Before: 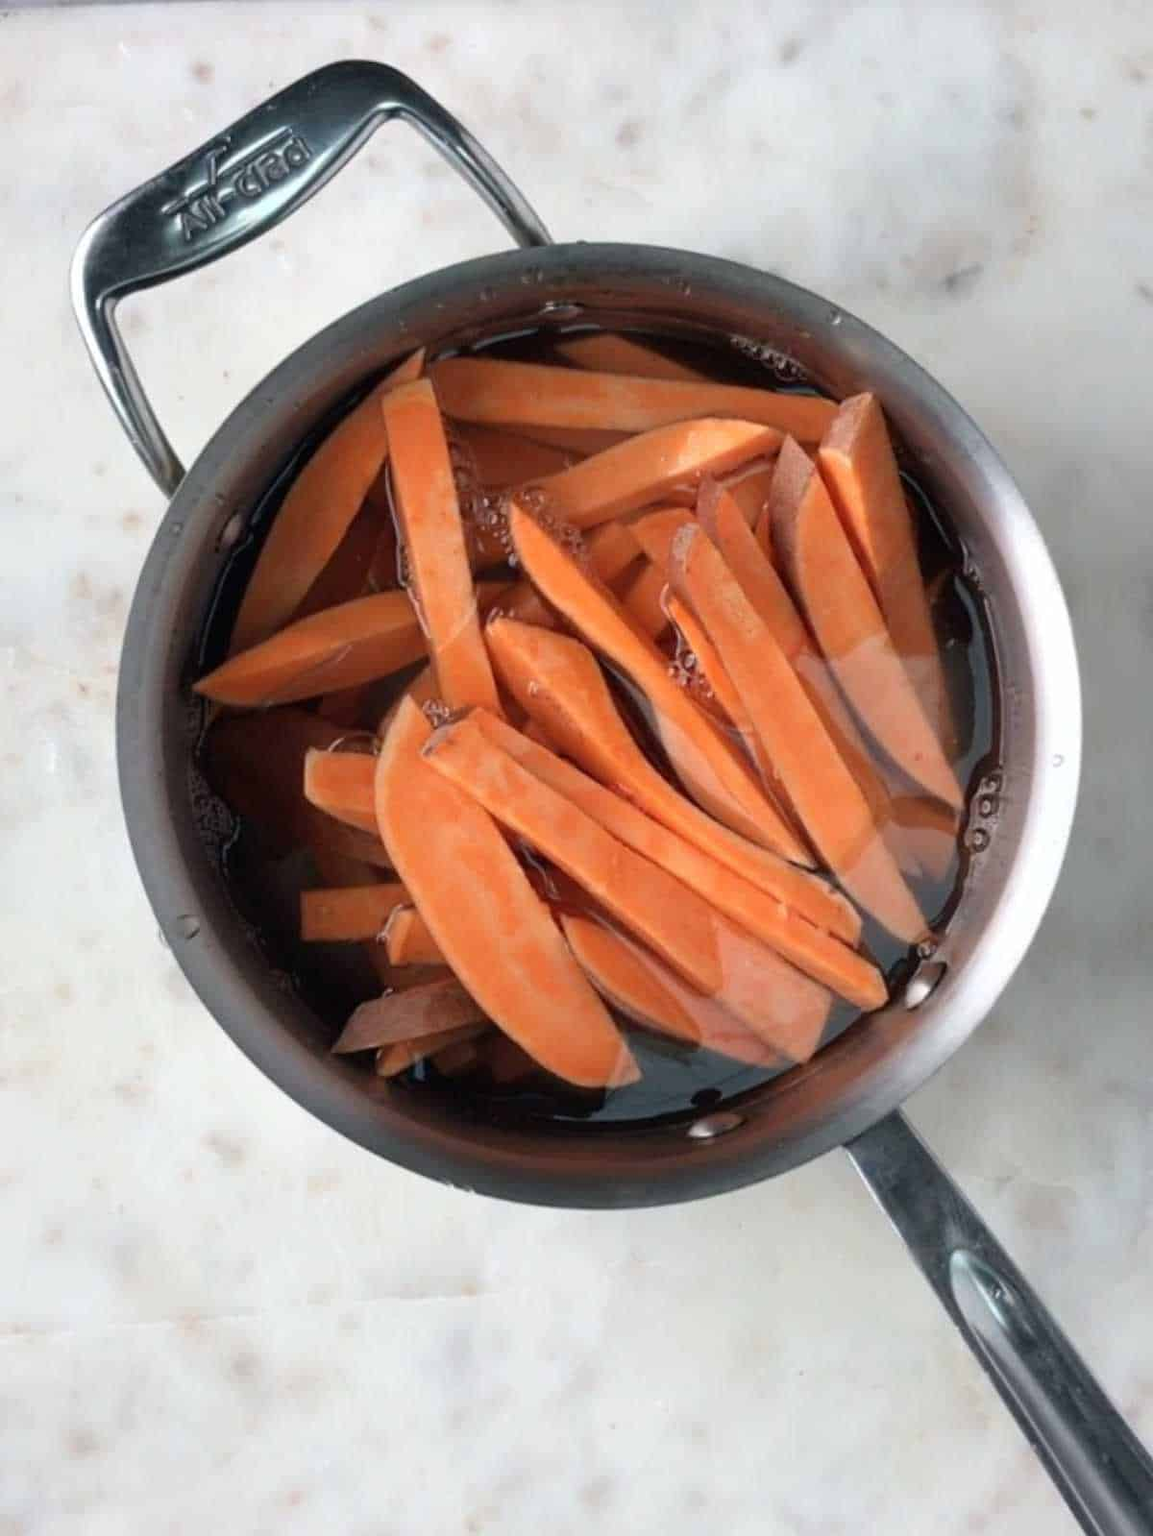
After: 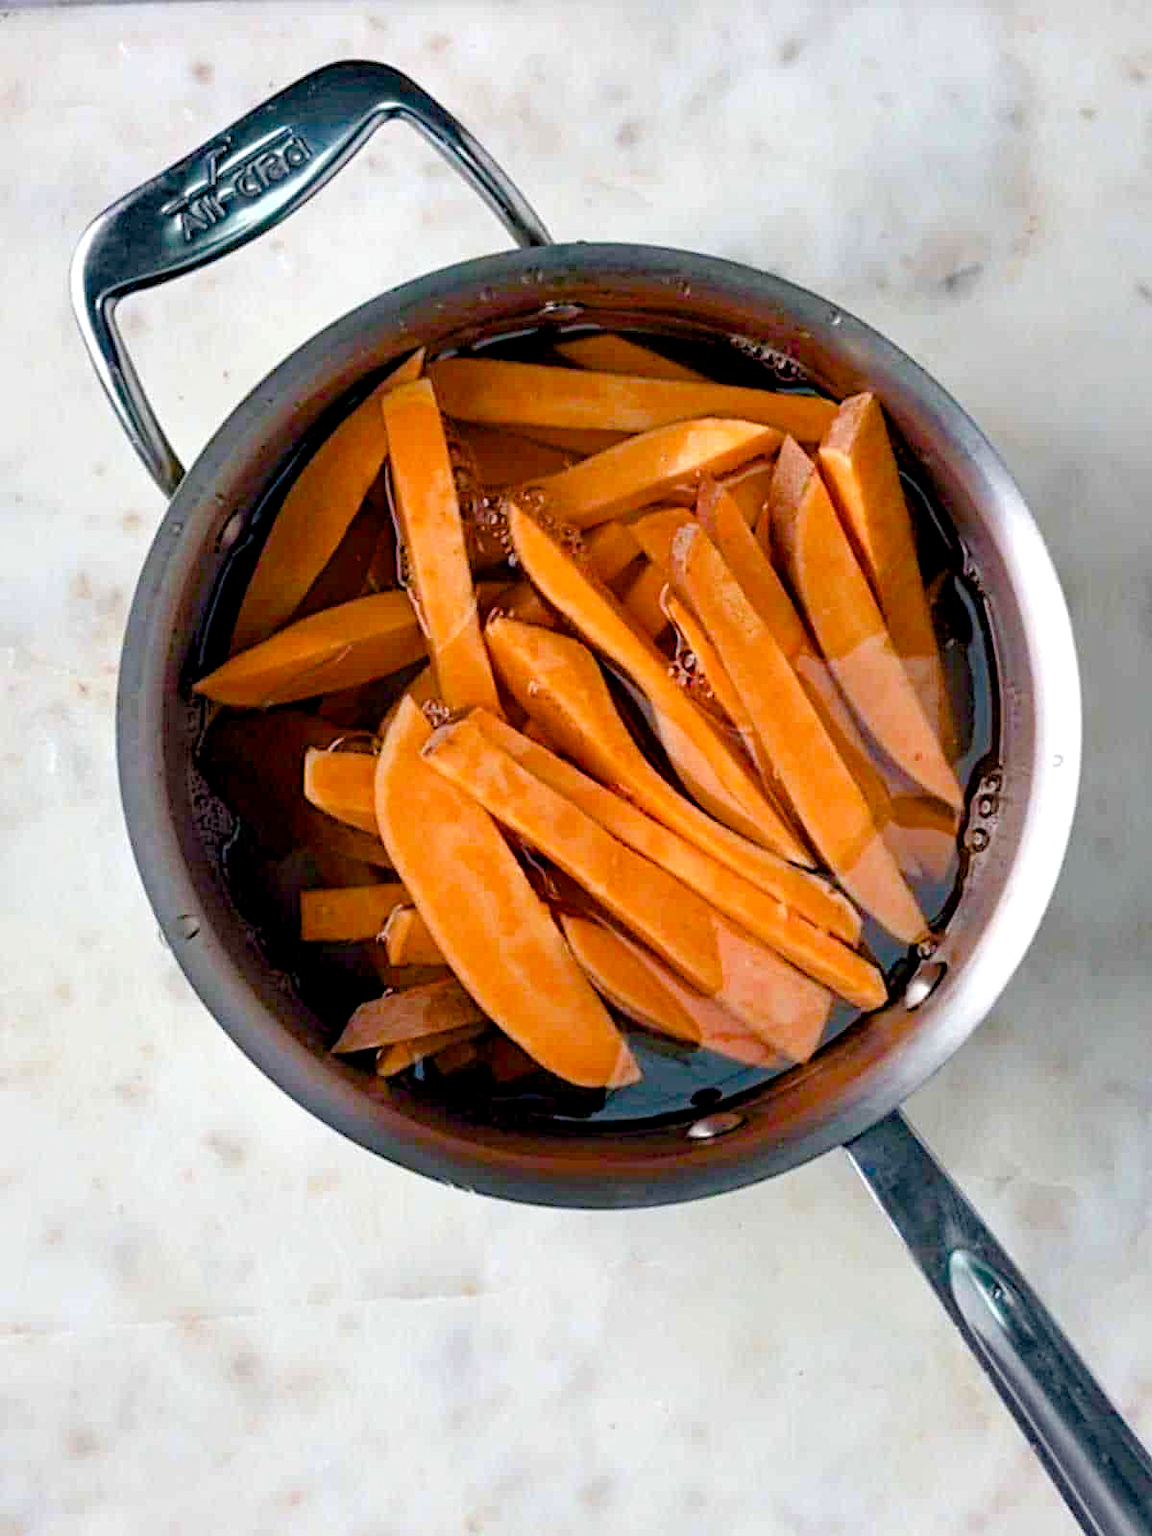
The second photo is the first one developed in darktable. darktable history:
contrast equalizer: octaves 7, y [[0.6 ×6], [0.55 ×6], [0 ×6], [0 ×6], [0 ×6]], mix 0.3
color balance rgb: perceptual saturation grading › global saturation 20%, perceptual saturation grading › highlights -25%, perceptual saturation grading › shadows 50.52%, global vibrance 40.24%
color balance rgb "light contrast": perceptual brilliance grading › highlights 10%, perceptual brilliance grading › mid-tones 5%, perceptual brilliance grading › shadows -10%
diffuse or sharpen "sharpen demosaicing: AA filter": edge sensitivity 1, 1st order anisotropy 100%, 2nd order anisotropy 100%, 3rd order anisotropy 100%, 4th order anisotropy 100%, 1st order speed -25%, 2nd order speed -25%, 3rd order speed -25%, 4th order speed -25%
haze removal: adaptive false
